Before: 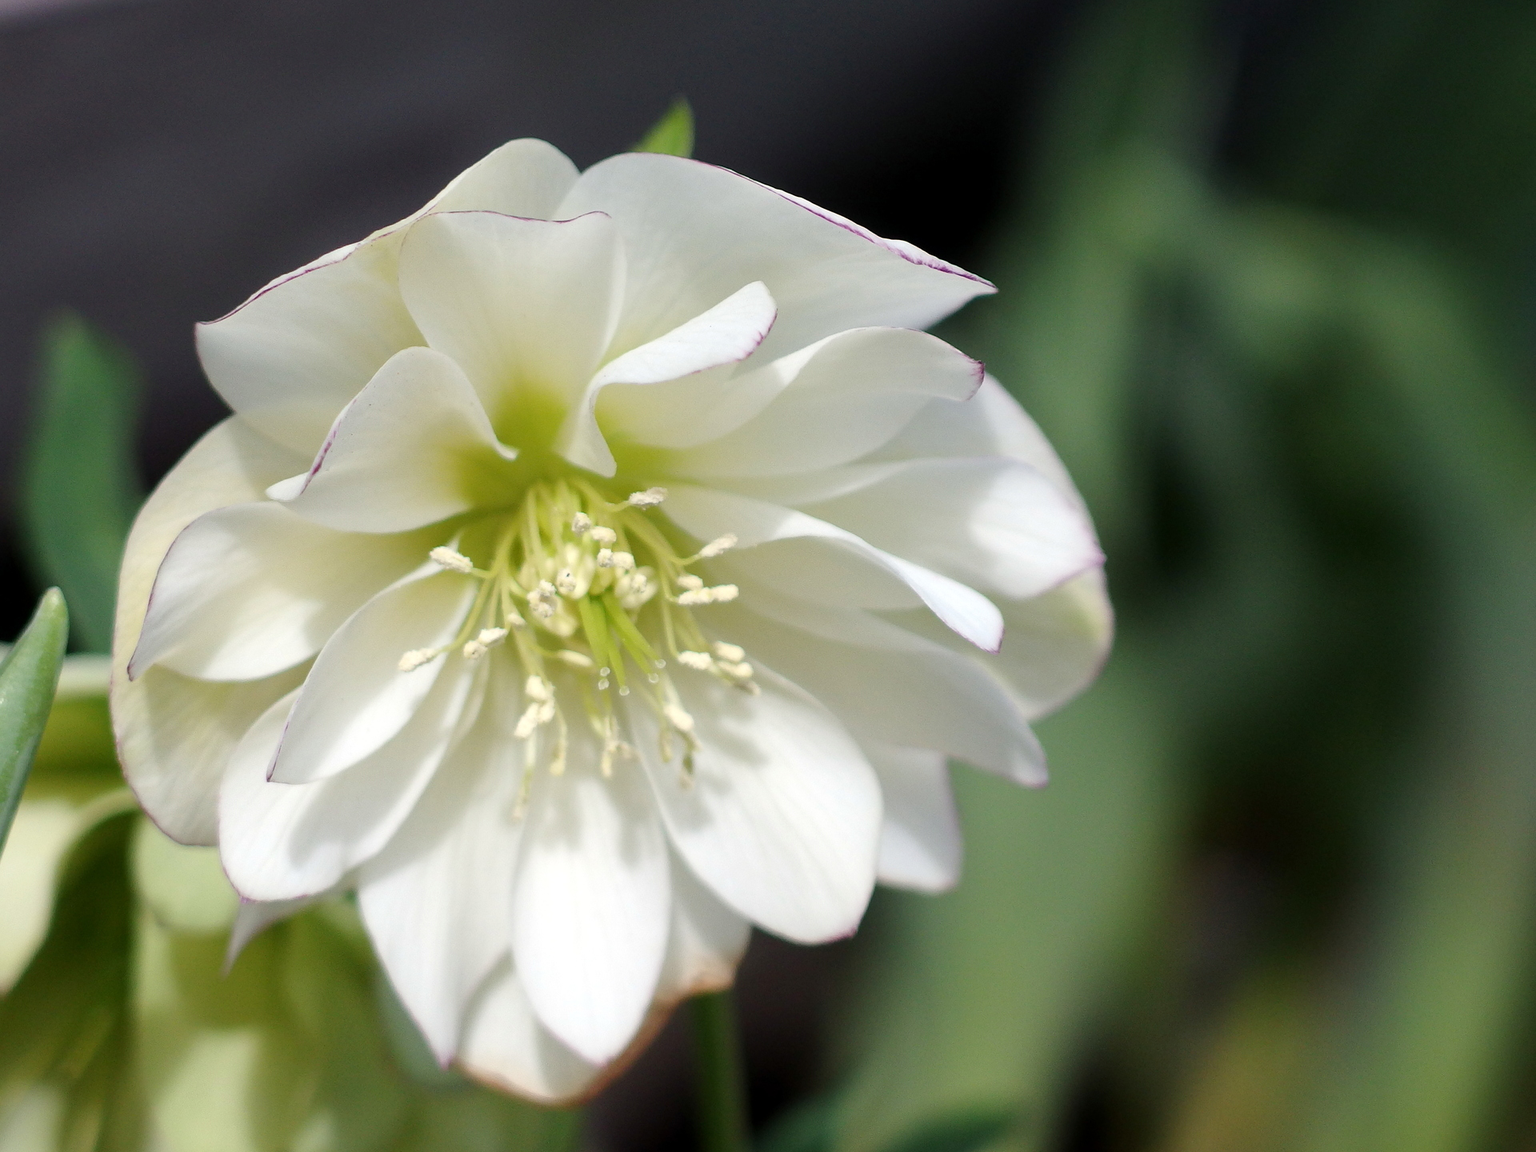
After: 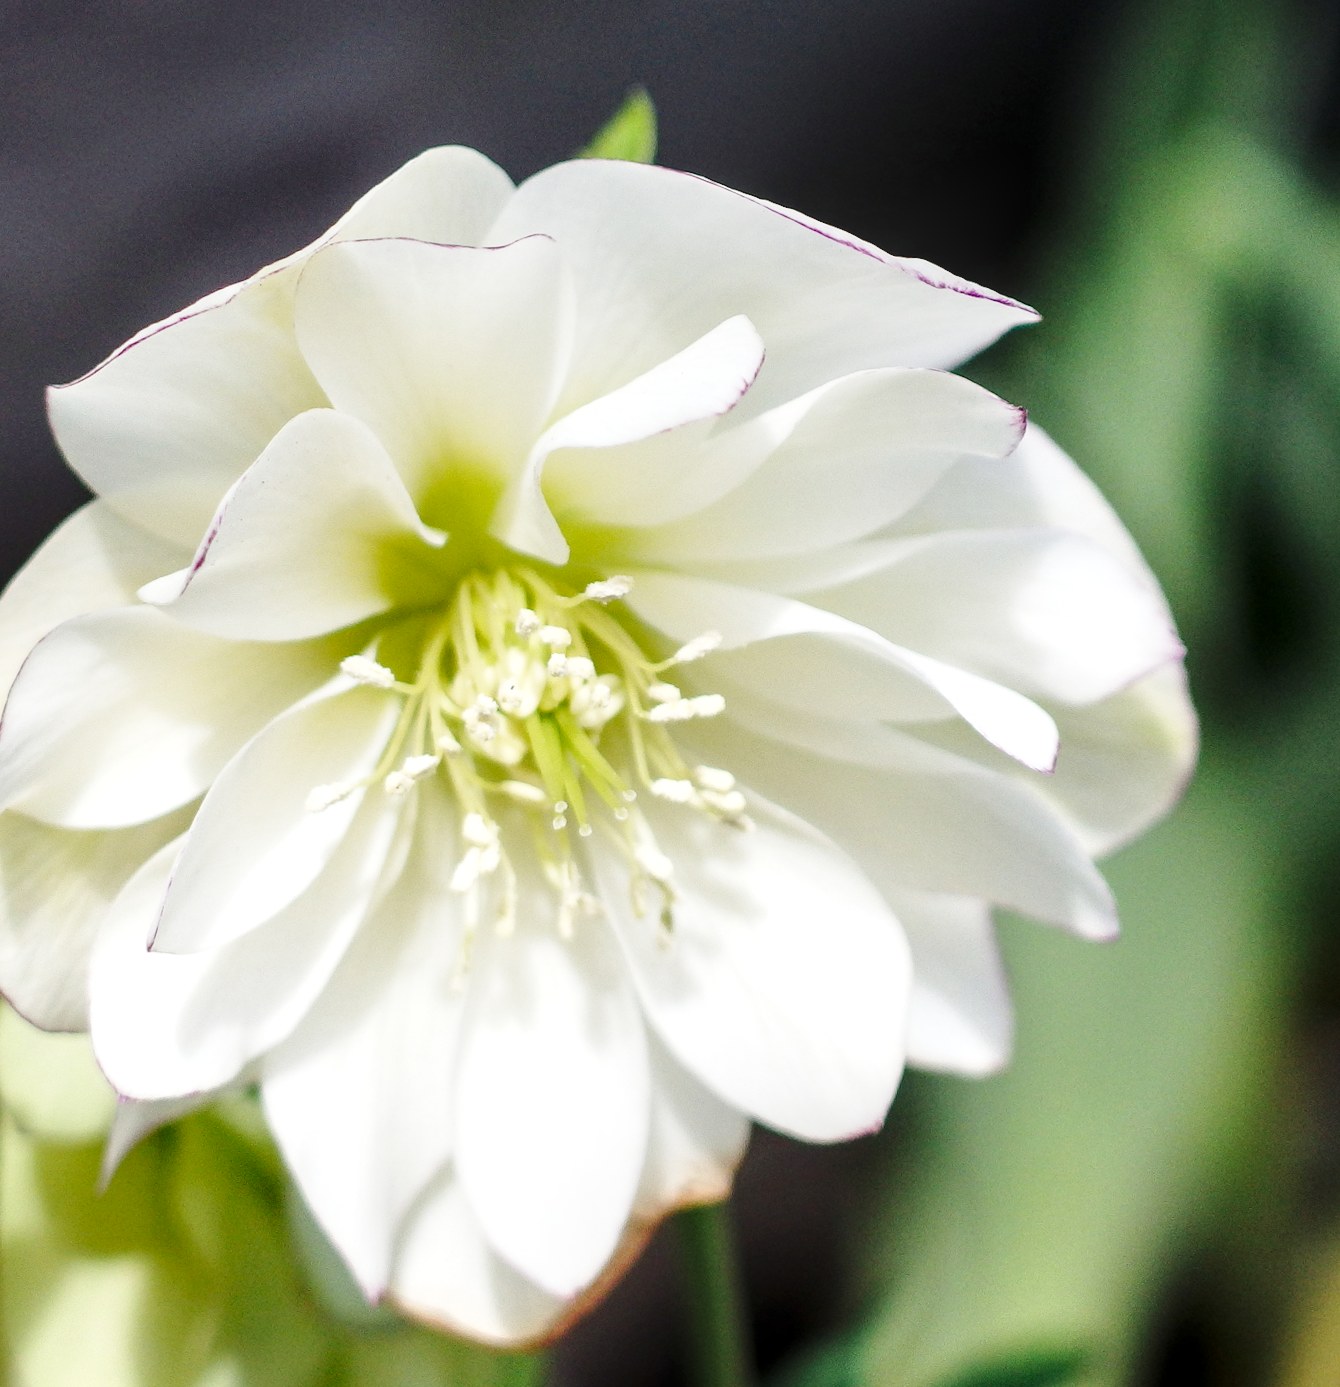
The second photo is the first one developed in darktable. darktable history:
crop and rotate: left 9.061%, right 20.142%
contrast brightness saturation: saturation -0.05
rotate and perspective: rotation -1.32°, lens shift (horizontal) -0.031, crop left 0.015, crop right 0.985, crop top 0.047, crop bottom 0.982
local contrast: highlights 61%, detail 143%, midtone range 0.428
base curve: curves: ch0 [(0, 0) (0.028, 0.03) (0.121, 0.232) (0.46, 0.748) (0.859, 0.968) (1, 1)], preserve colors none
